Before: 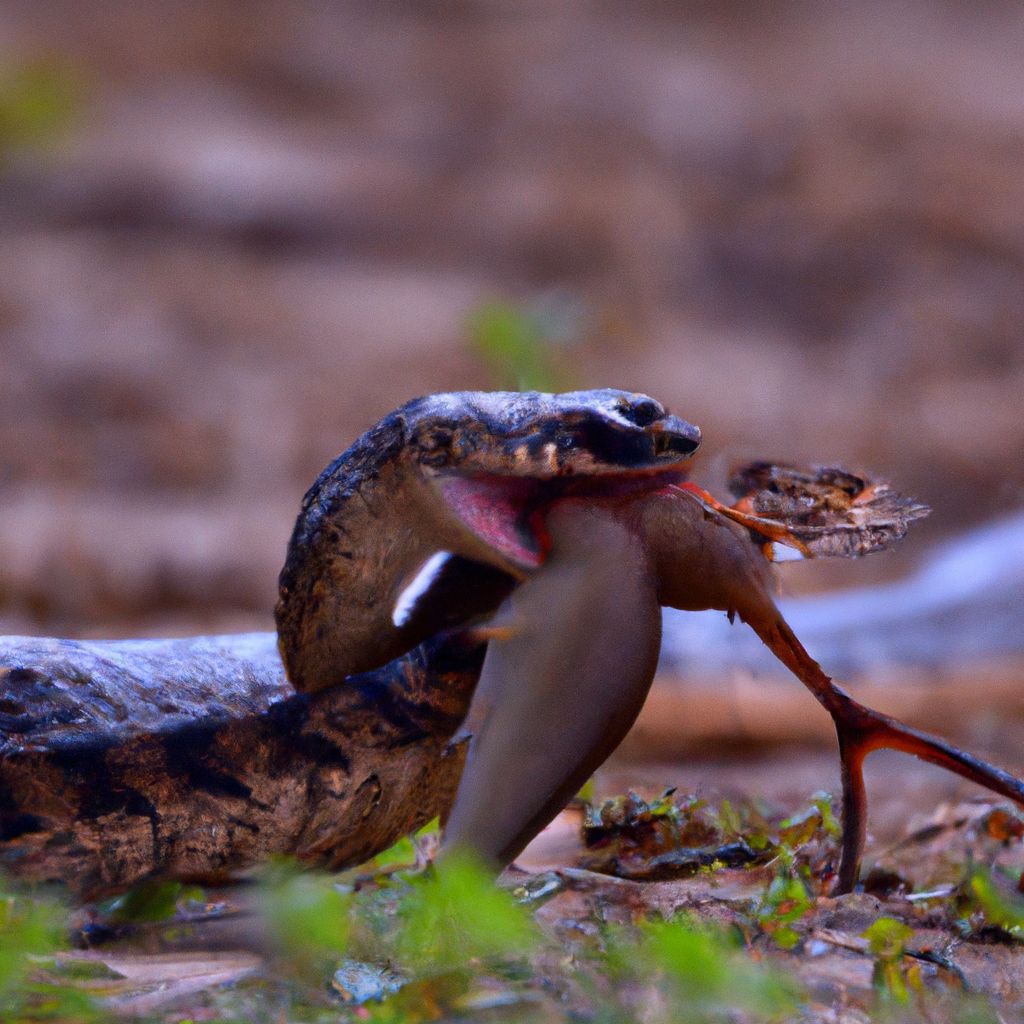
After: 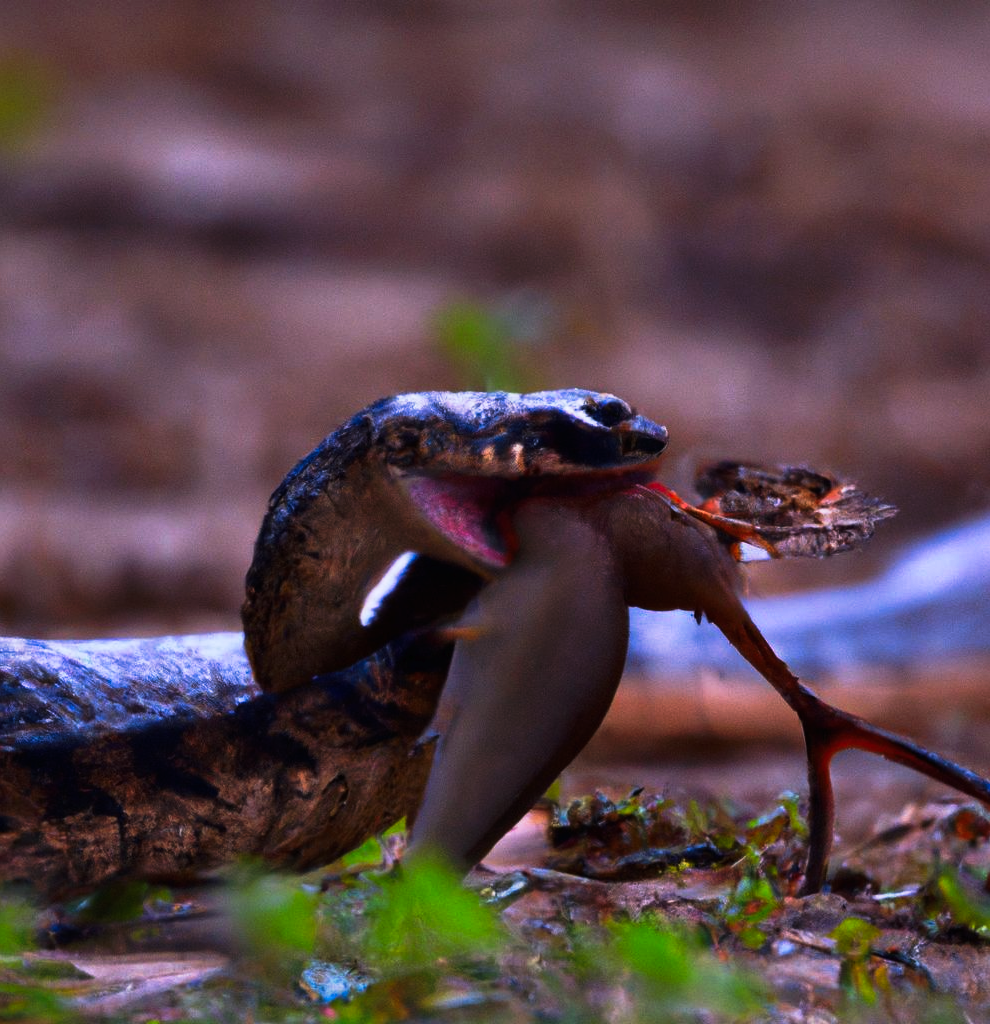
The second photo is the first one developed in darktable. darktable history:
tone curve: curves: ch0 [(0, 0) (0.003, 0.007) (0.011, 0.01) (0.025, 0.016) (0.044, 0.025) (0.069, 0.036) (0.1, 0.052) (0.136, 0.073) (0.177, 0.103) (0.224, 0.135) (0.277, 0.177) (0.335, 0.233) (0.399, 0.303) (0.468, 0.376) (0.543, 0.469) (0.623, 0.581) (0.709, 0.723) (0.801, 0.863) (0.898, 0.938) (1, 1)], preserve colors none
crop and rotate: left 3.238%
